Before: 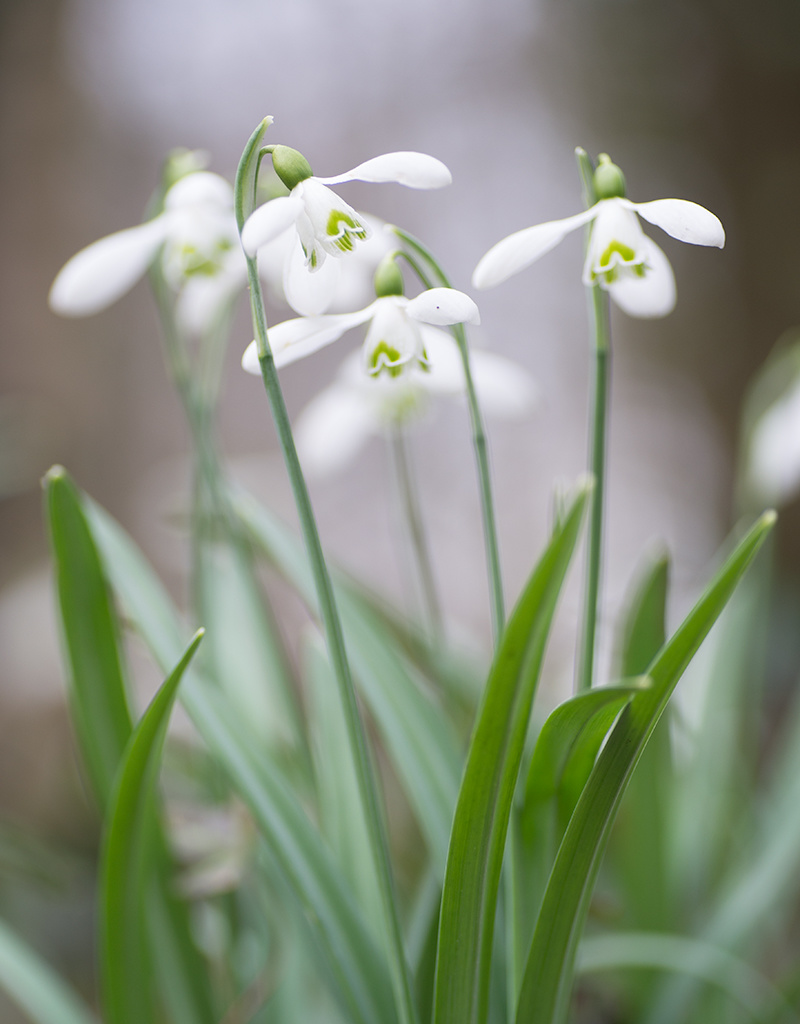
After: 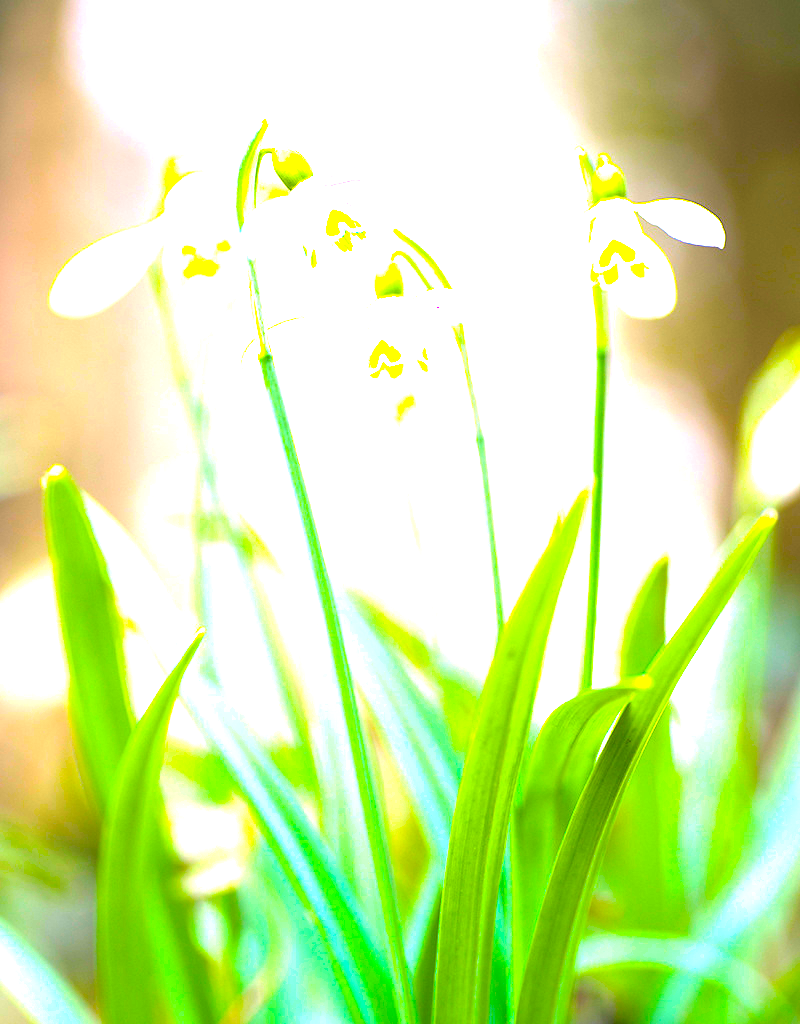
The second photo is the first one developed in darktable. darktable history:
exposure: black level correction 0.001, exposure 1.845 EV, compensate exposure bias true, compensate highlight preservation false
color balance rgb: global offset › luminance -0.31%, global offset › chroma 0.108%, global offset › hue 165.25°, linear chroma grading › highlights 99.511%, linear chroma grading › global chroma 23.456%, perceptual saturation grading › global saturation 25.481%, perceptual brilliance grading › highlights 14.012%, perceptual brilliance grading › shadows -19.465%
